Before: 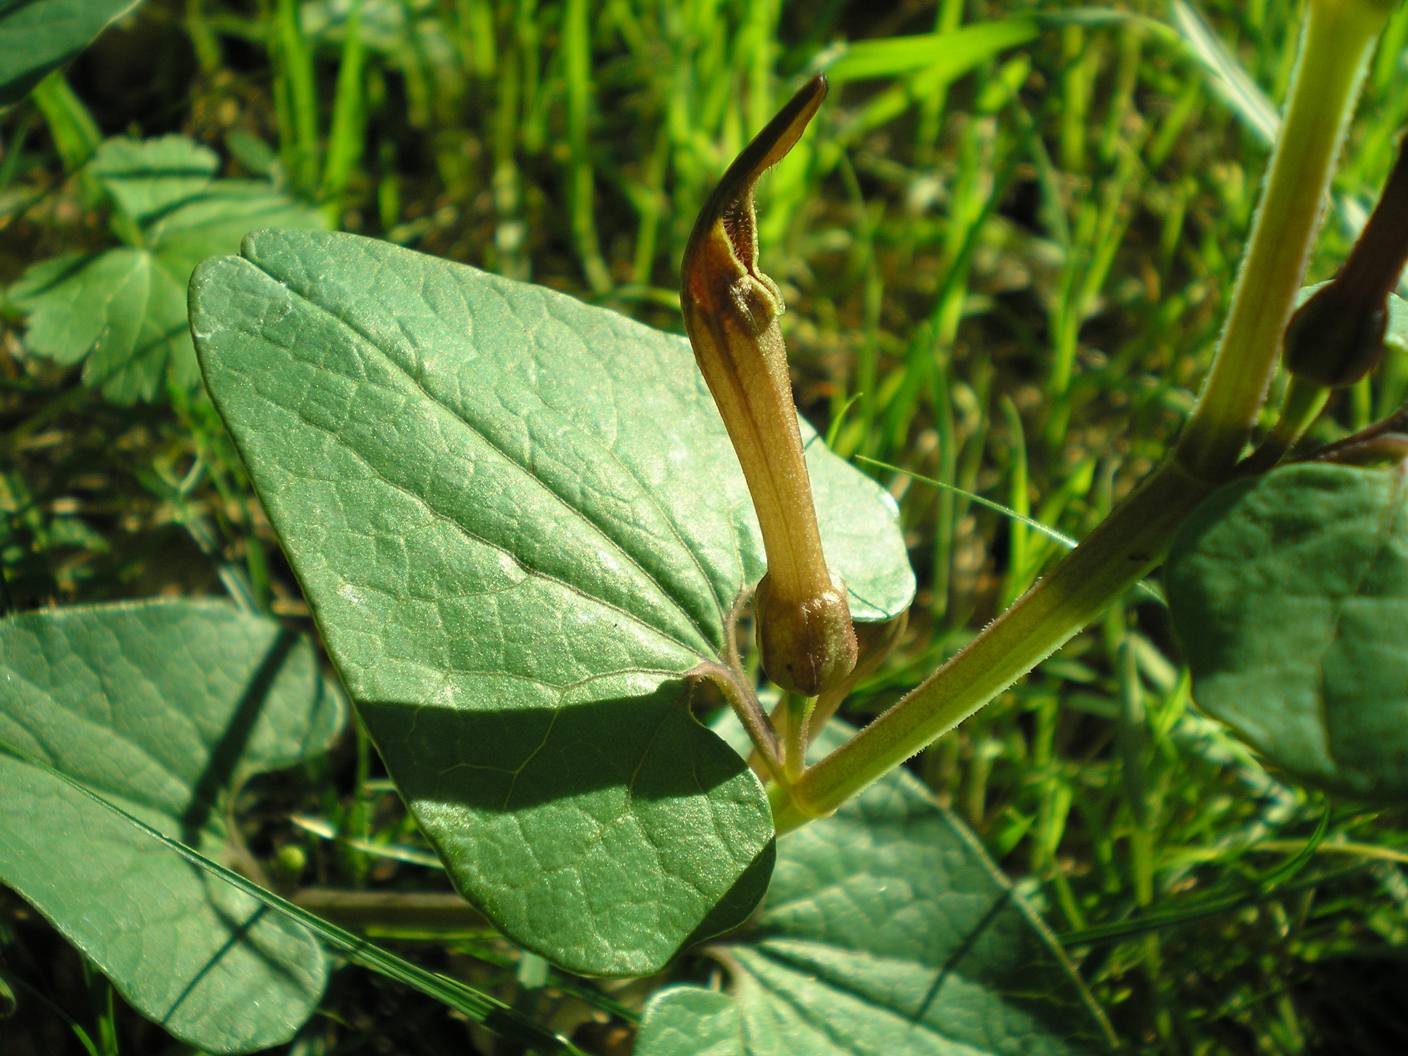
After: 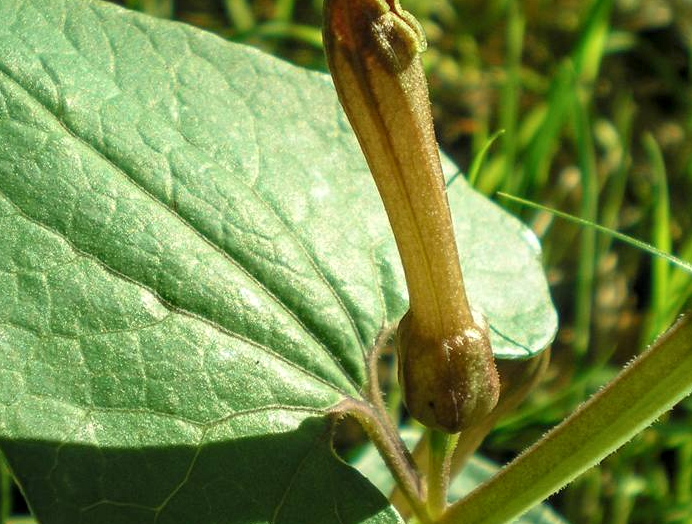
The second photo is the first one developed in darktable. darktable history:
crop: left 25.446%, top 24.965%, right 25.352%, bottom 25.331%
local contrast: on, module defaults
